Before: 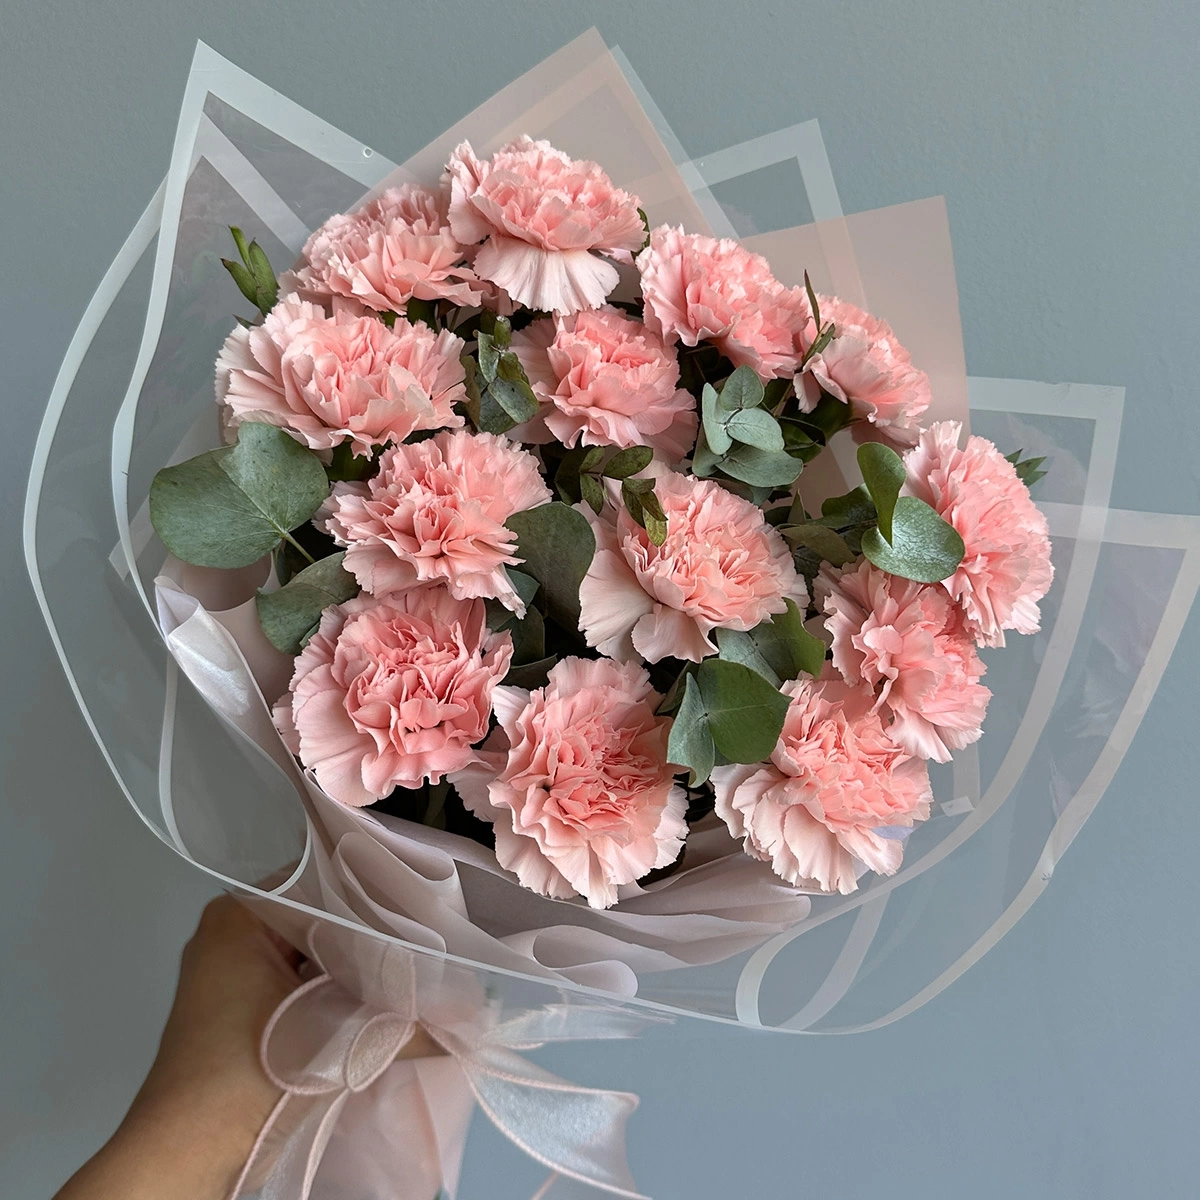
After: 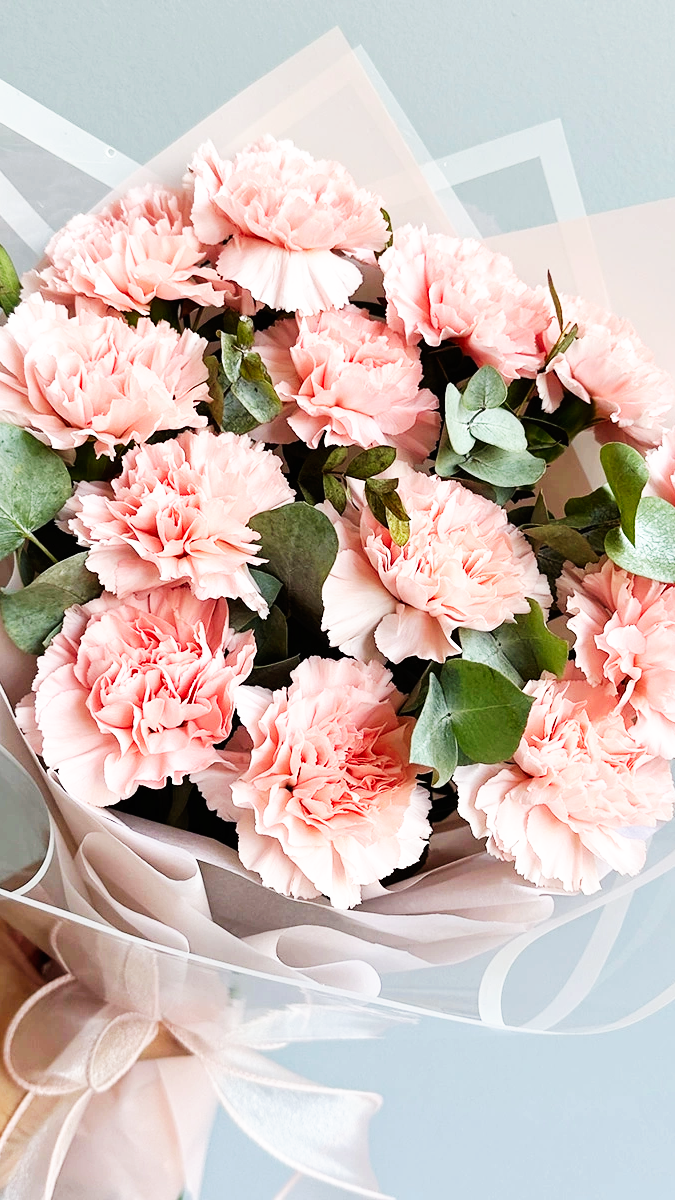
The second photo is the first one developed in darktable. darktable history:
base curve: curves: ch0 [(0, 0) (0.007, 0.004) (0.027, 0.03) (0.046, 0.07) (0.207, 0.54) (0.442, 0.872) (0.673, 0.972) (1, 1)], preserve colors none
crop: left 21.496%, right 22.254%
